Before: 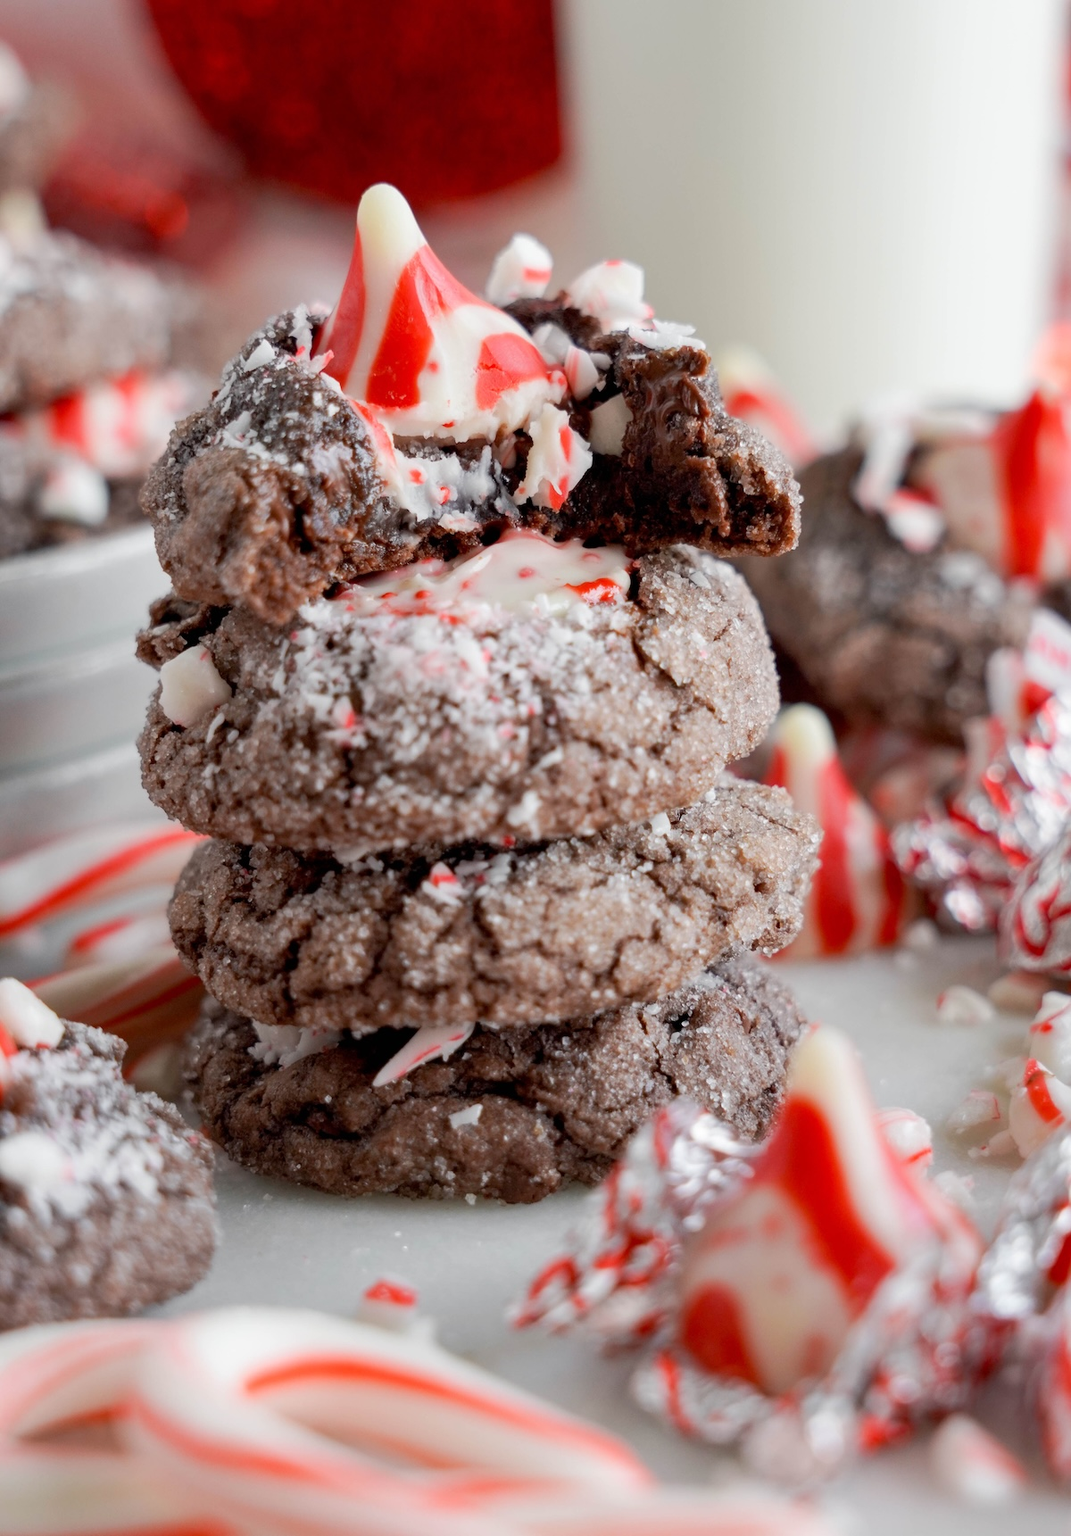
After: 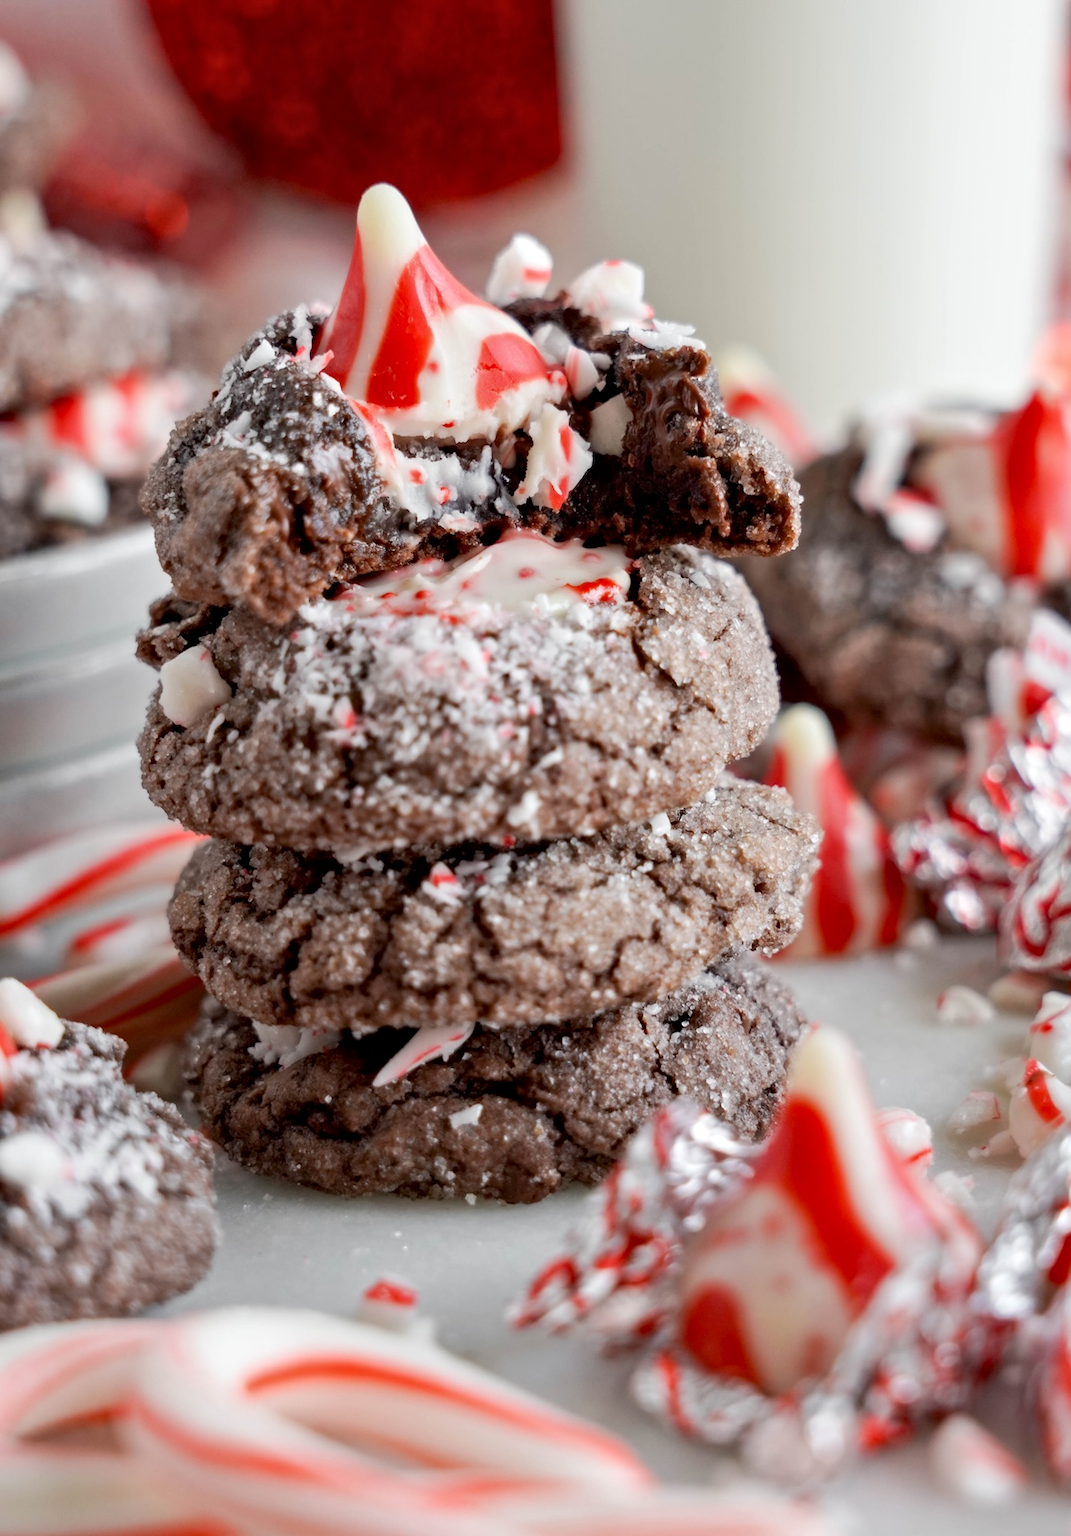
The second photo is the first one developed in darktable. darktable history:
contrast equalizer: octaves 7, y [[0.5, 0.5, 0.544, 0.569, 0.5, 0.5], [0.5 ×6], [0.5 ×6], [0 ×6], [0 ×6]]
local contrast: mode bilateral grid, contrast 16, coarseness 37, detail 105%, midtone range 0.2
